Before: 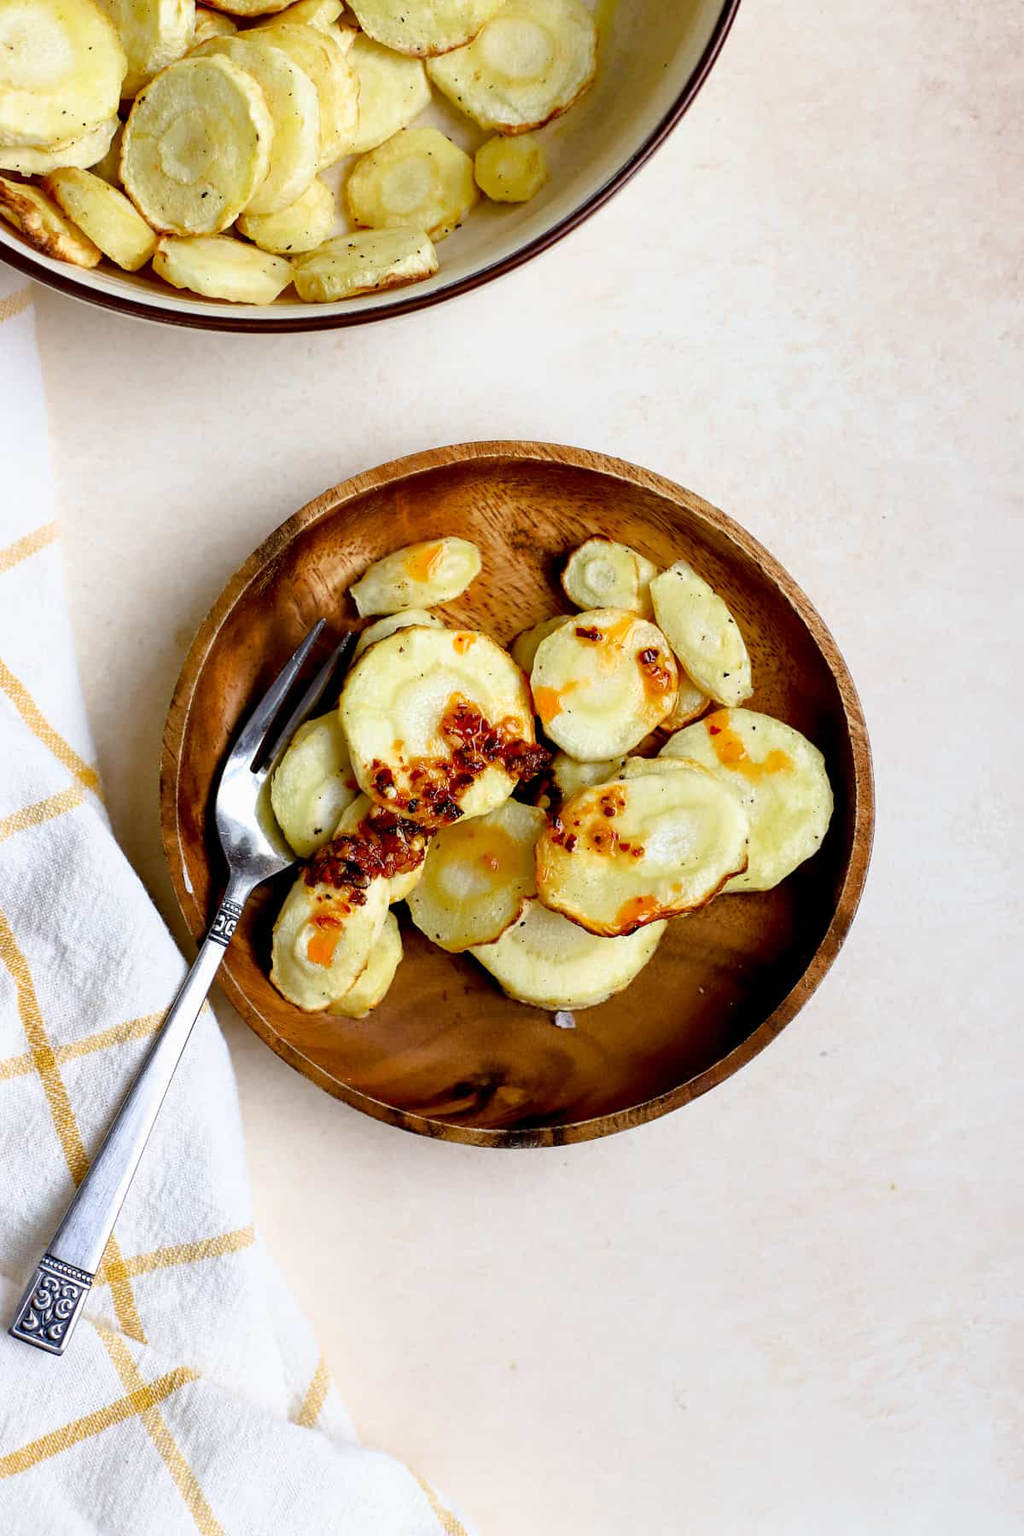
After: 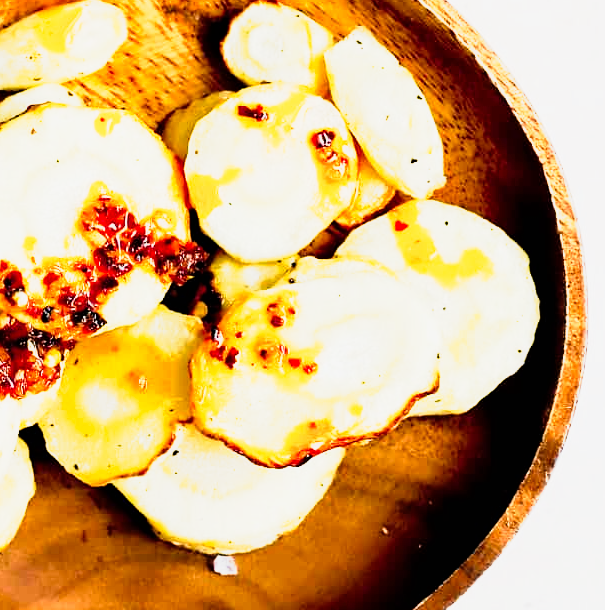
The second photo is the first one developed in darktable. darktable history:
tone curve: curves: ch0 [(0, 0) (0.003, 0.005) (0.011, 0.018) (0.025, 0.041) (0.044, 0.072) (0.069, 0.113) (0.1, 0.163) (0.136, 0.221) (0.177, 0.289) (0.224, 0.366) (0.277, 0.452) (0.335, 0.546) (0.399, 0.65) (0.468, 0.763) (0.543, 0.885) (0.623, 0.93) (0.709, 0.946) (0.801, 0.963) (0.898, 0.981) (1, 1)], preserve colors none
filmic rgb: black relative exposure -7.65 EV, white relative exposure 4.56 EV, hardness 3.61, iterations of high-quality reconstruction 0
crop: left 36.488%, top 35.026%, right 13.044%, bottom 31.064%
